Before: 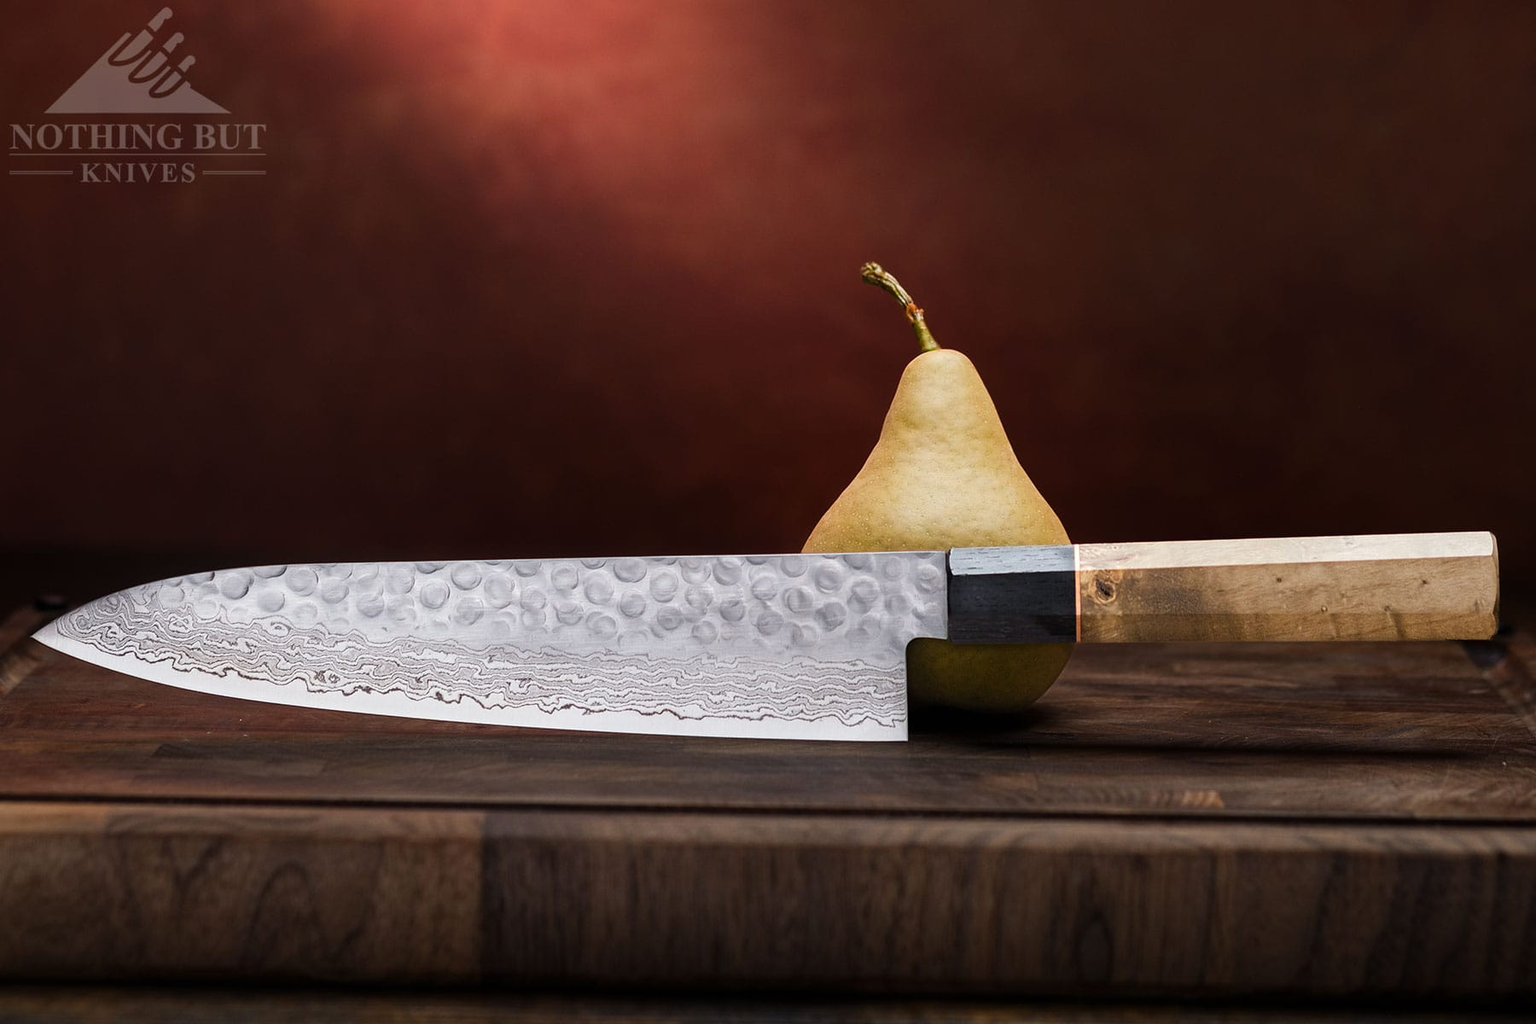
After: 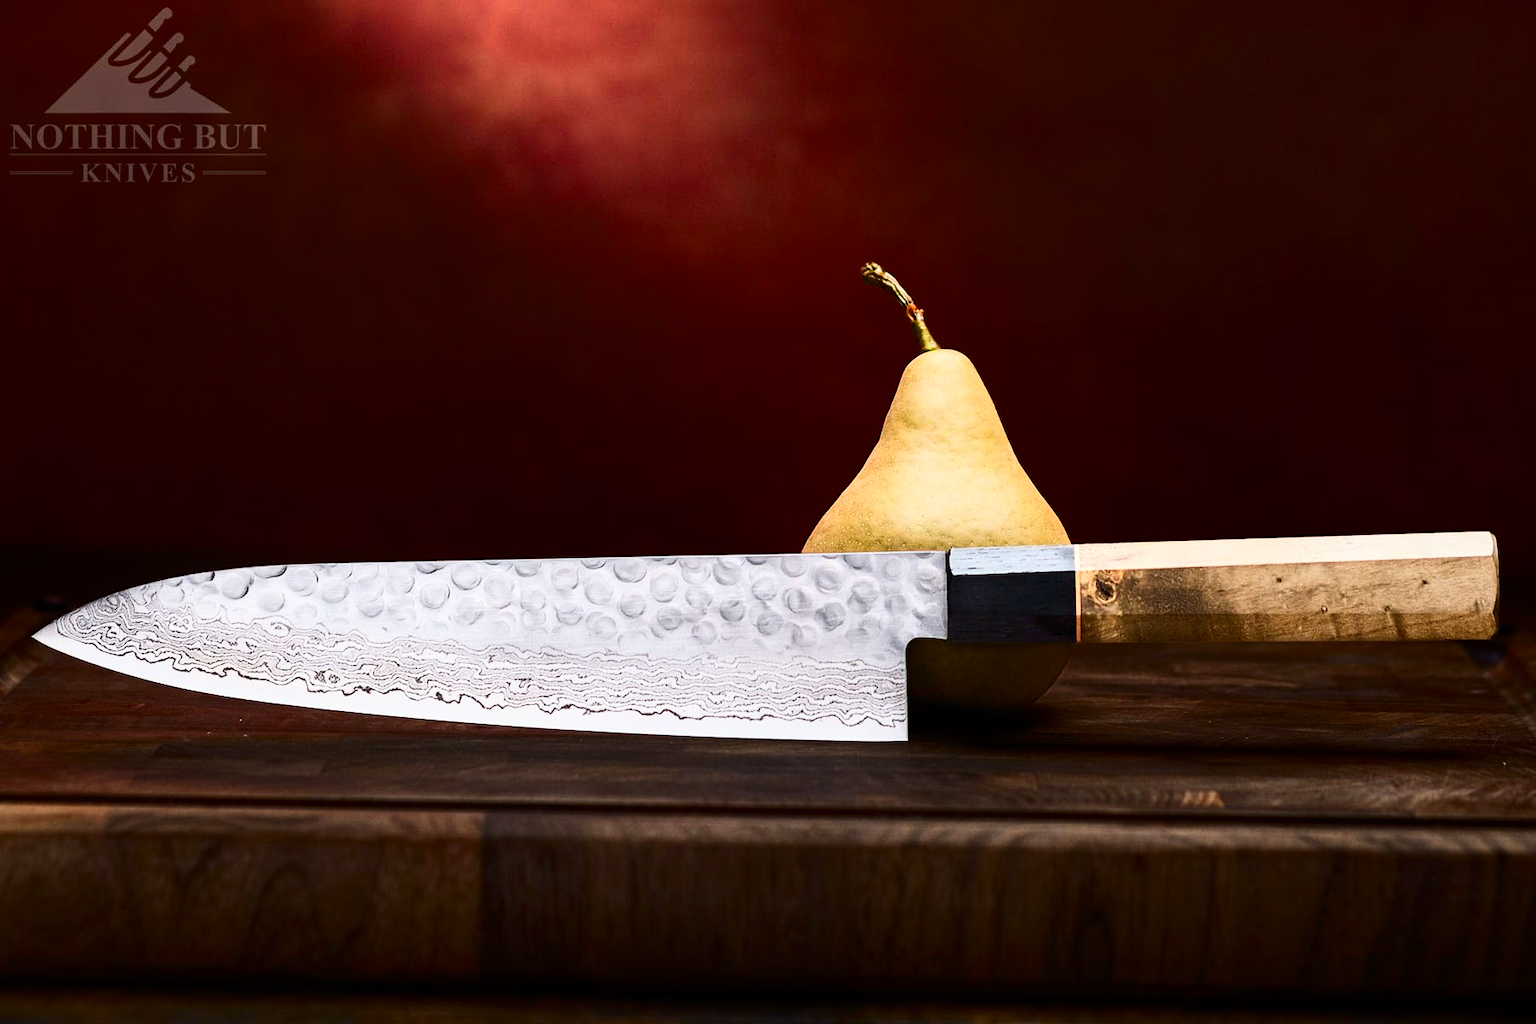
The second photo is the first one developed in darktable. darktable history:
contrast brightness saturation: contrast 0.406, brightness 0.052, saturation 0.248
